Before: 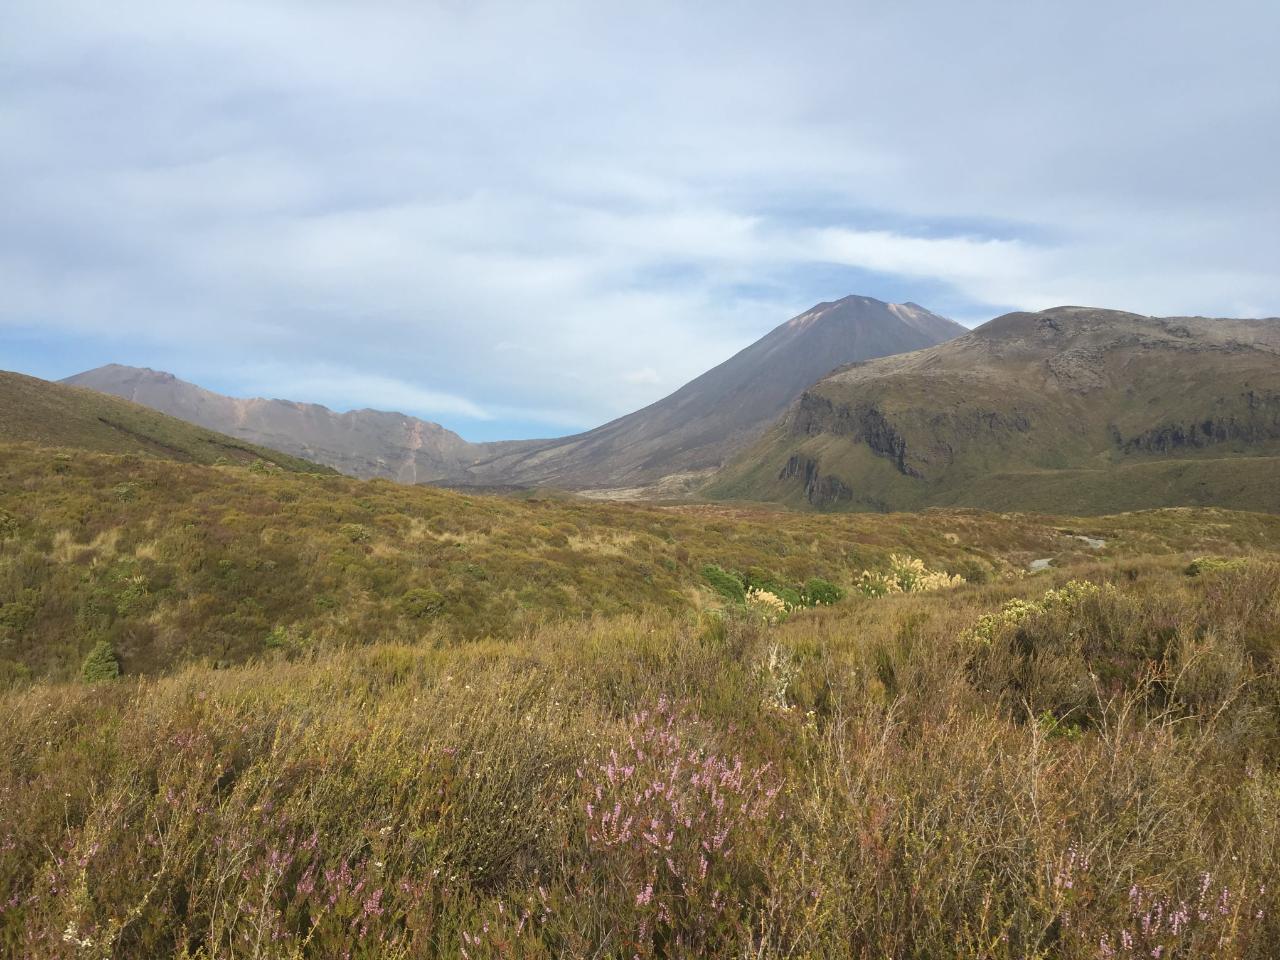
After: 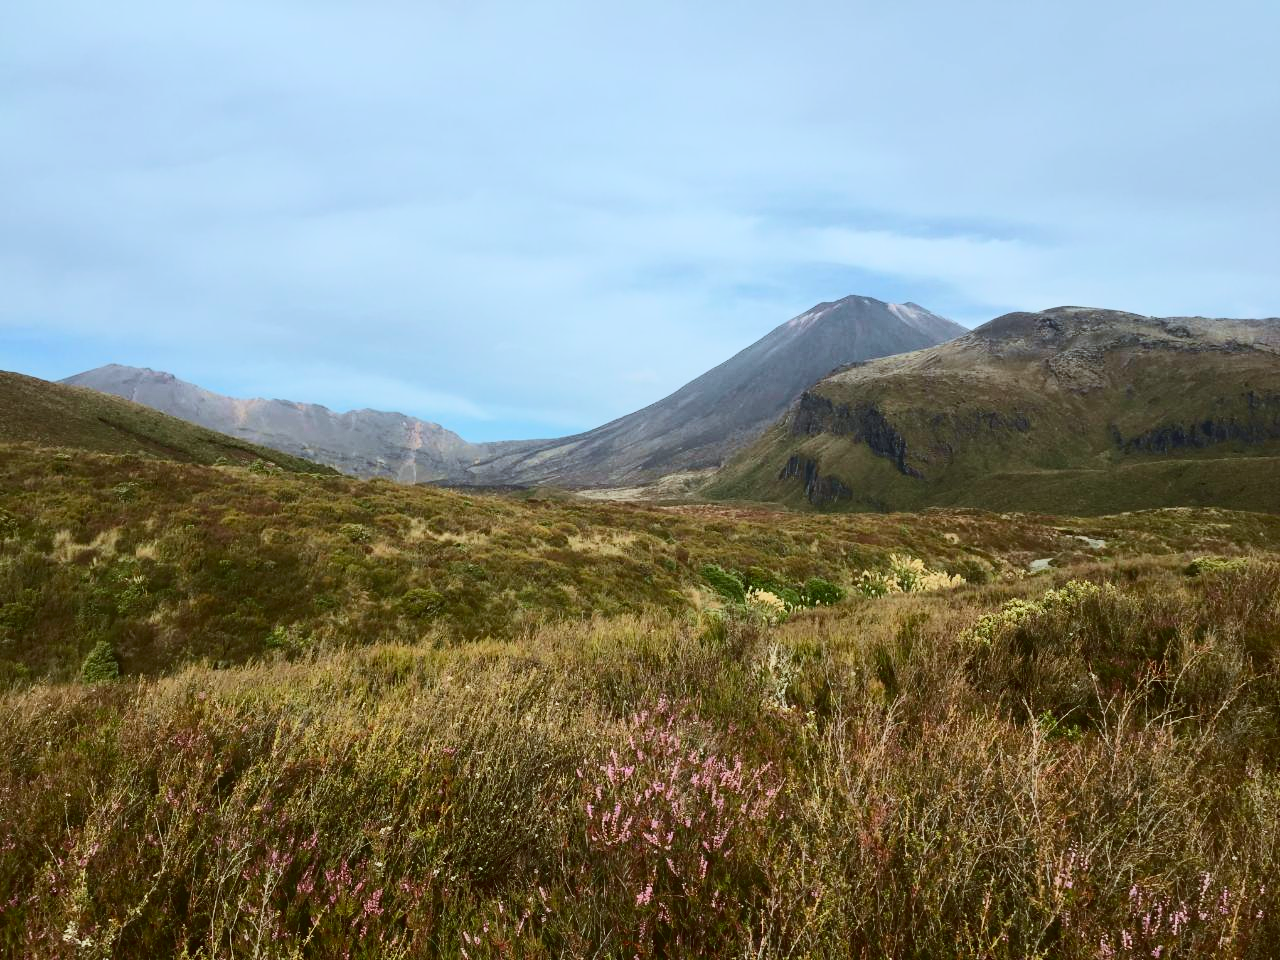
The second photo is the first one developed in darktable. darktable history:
contrast brightness saturation: contrast 0.302, brightness -0.084, saturation 0.167
tone equalizer: on, module defaults
color correction: highlights a* -4.08, highlights b* -10.66
tone curve: curves: ch0 [(0, 0.014) (0.036, 0.047) (0.15, 0.156) (0.27, 0.258) (0.511, 0.506) (0.761, 0.741) (1, 0.919)]; ch1 [(0, 0) (0.179, 0.173) (0.322, 0.32) (0.429, 0.431) (0.502, 0.5) (0.519, 0.522) (0.562, 0.575) (0.631, 0.65) (0.72, 0.692) (1, 1)]; ch2 [(0, 0) (0.29, 0.295) (0.404, 0.436) (0.497, 0.498) (0.533, 0.556) (0.599, 0.607) (0.696, 0.707) (1, 1)], color space Lab, independent channels, preserve colors none
